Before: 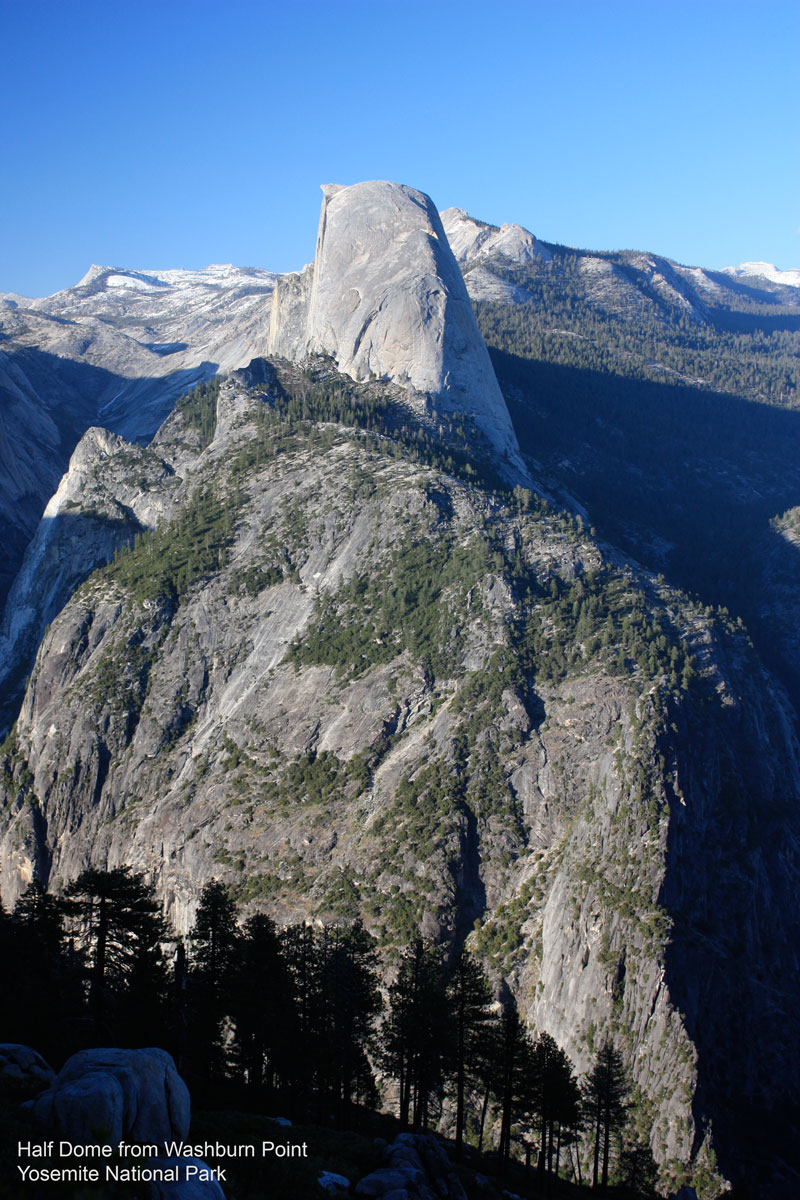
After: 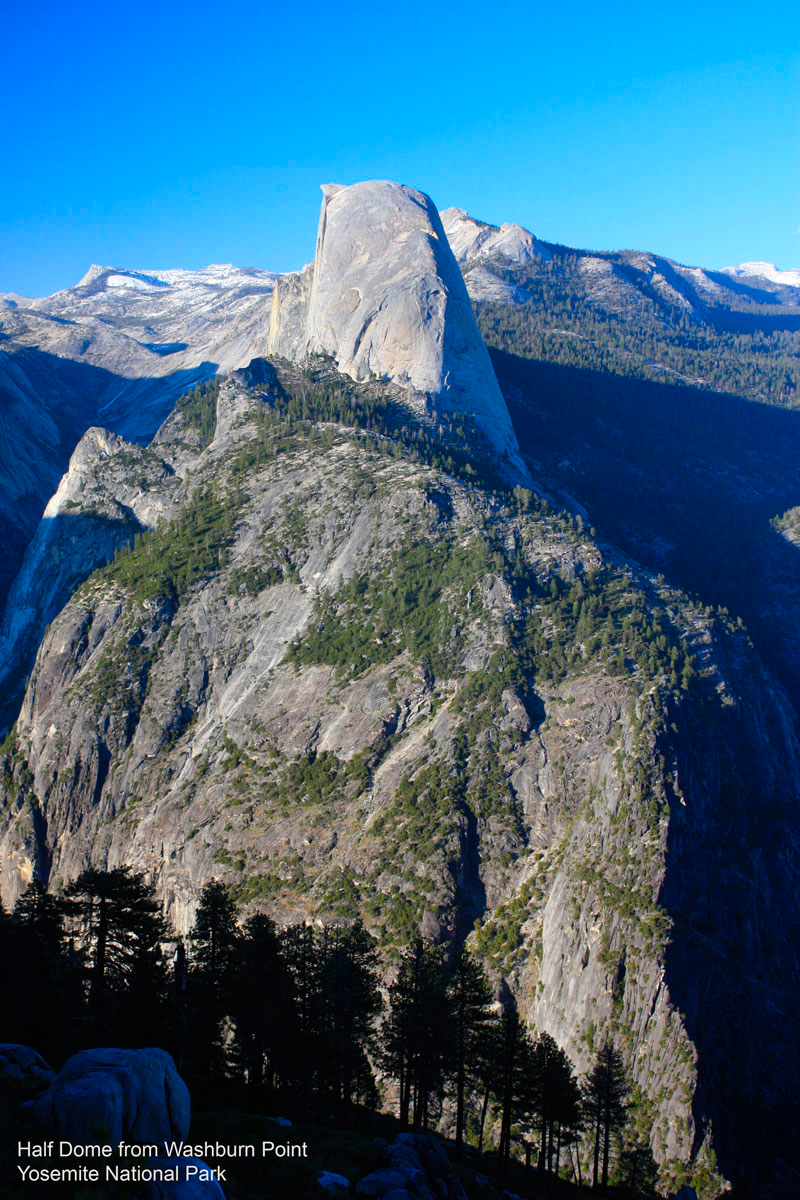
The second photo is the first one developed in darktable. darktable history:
white balance: red 1, blue 1
color balance rgb: perceptual saturation grading › global saturation 25%, global vibrance 20%
contrast brightness saturation: contrast 0.04, saturation 0.16
